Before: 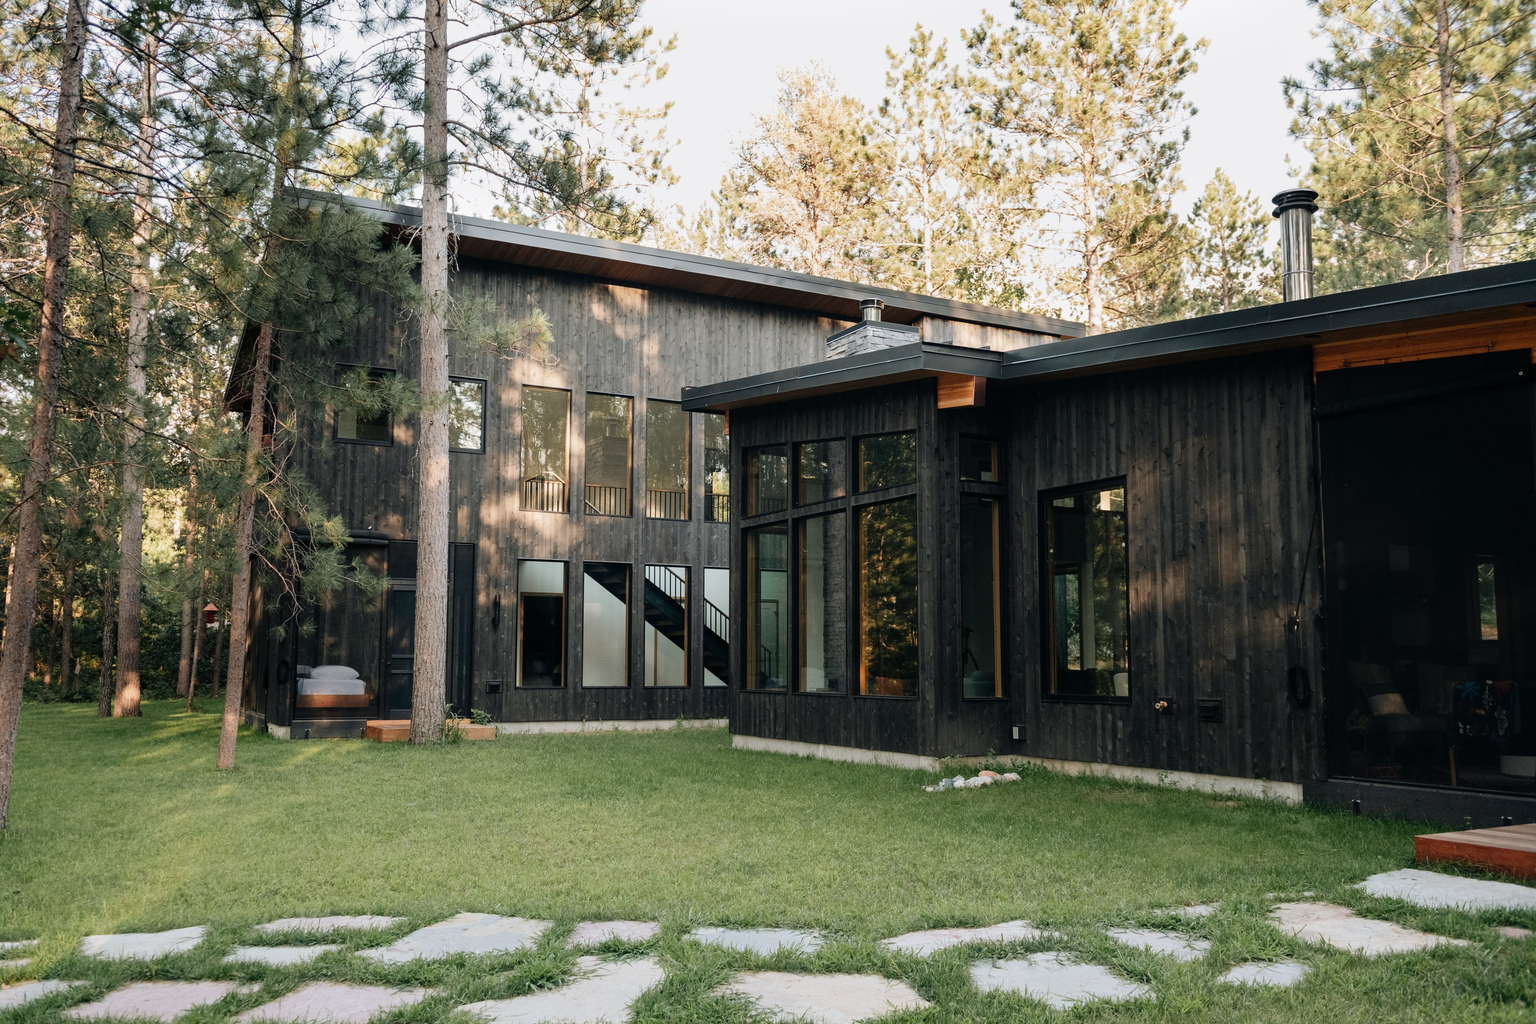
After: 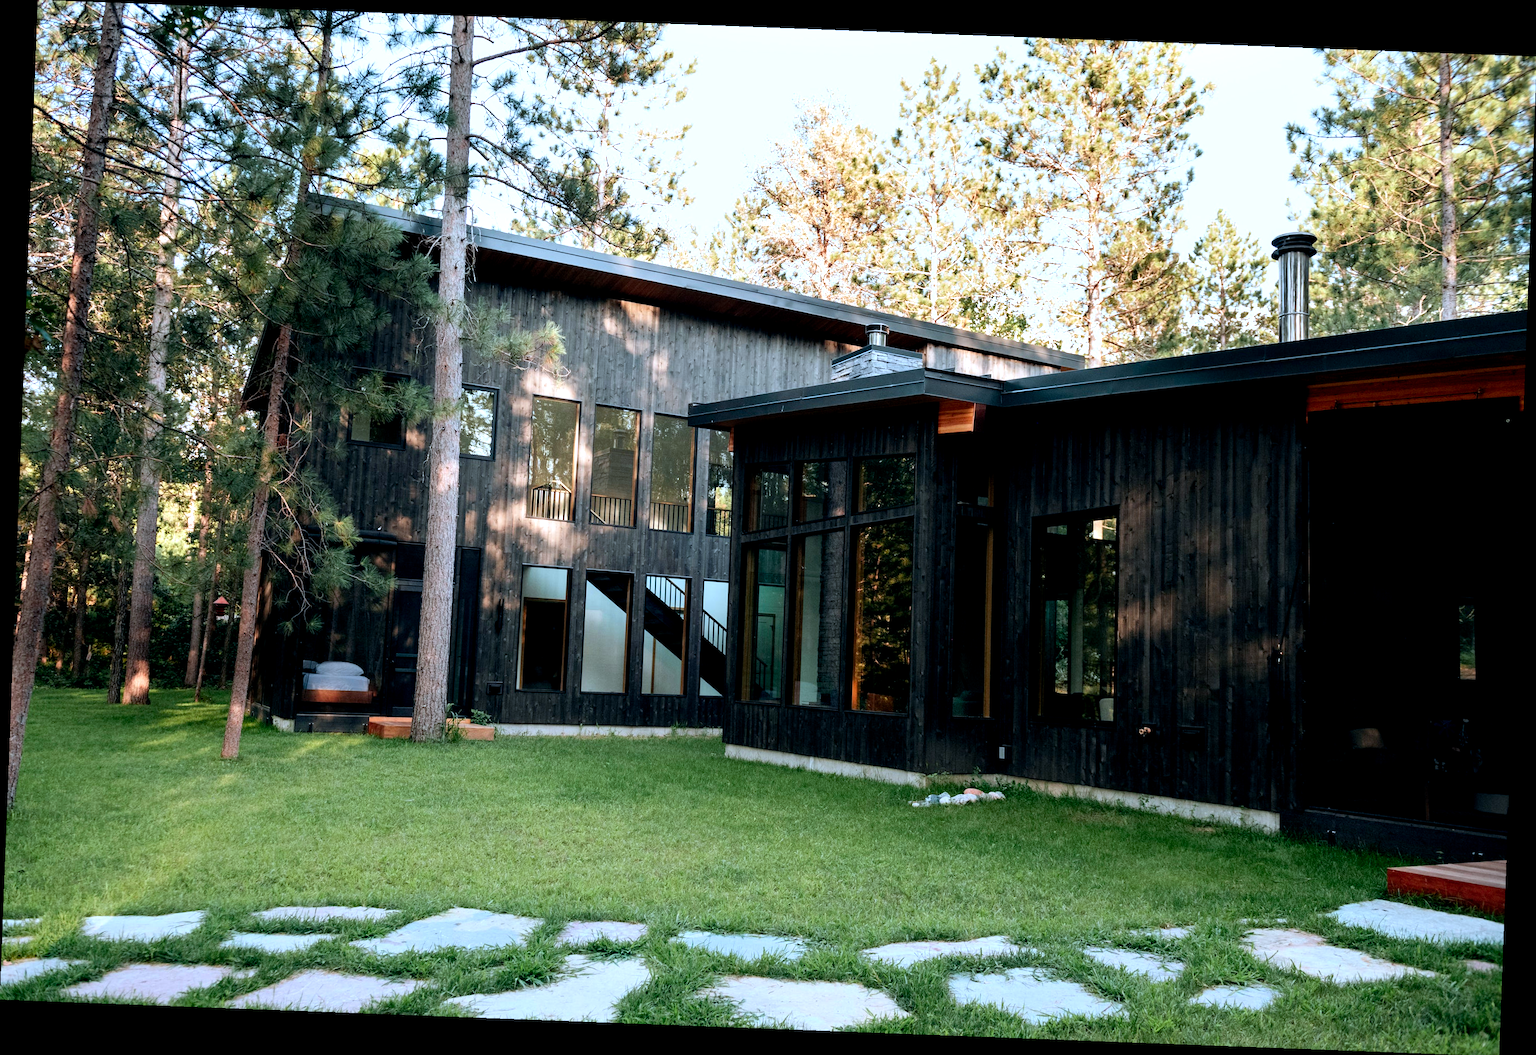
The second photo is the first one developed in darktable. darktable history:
color calibration: output R [0.972, 0.068, -0.094, 0], output G [-0.178, 1.216, -0.086, 0], output B [0.095, -0.136, 0.98, 0], illuminant custom, x 0.371, y 0.381, temperature 4283.16 K
color balance: lift [0.991, 1, 1, 1], gamma [0.996, 1, 1, 1], input saturation 98.52%, contrast 20.34%, output saturation 103.72%
rotate and perspective: rotation 2.17°, automatic cropping off
